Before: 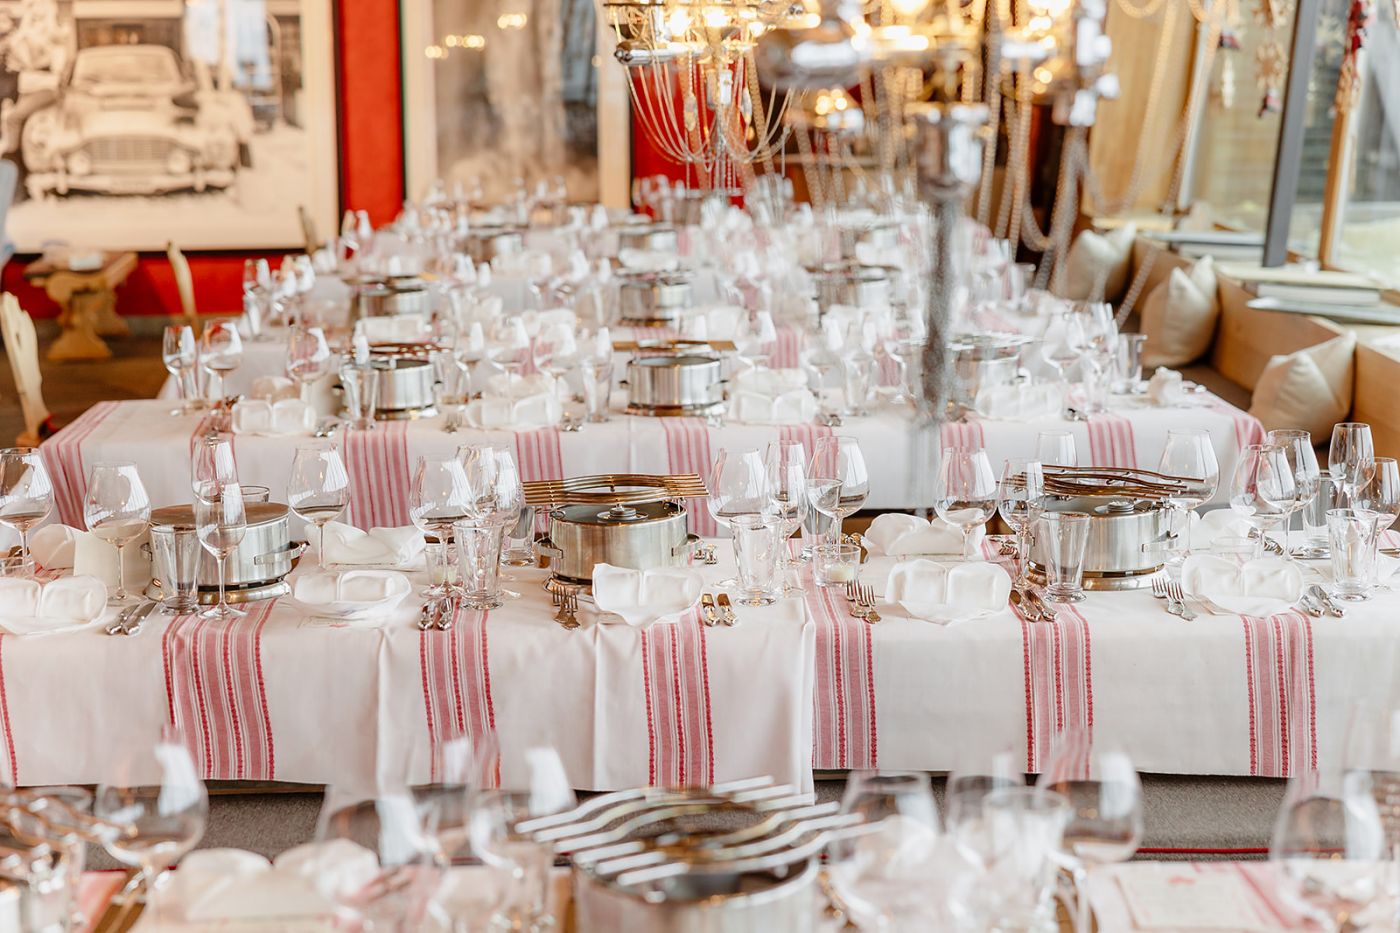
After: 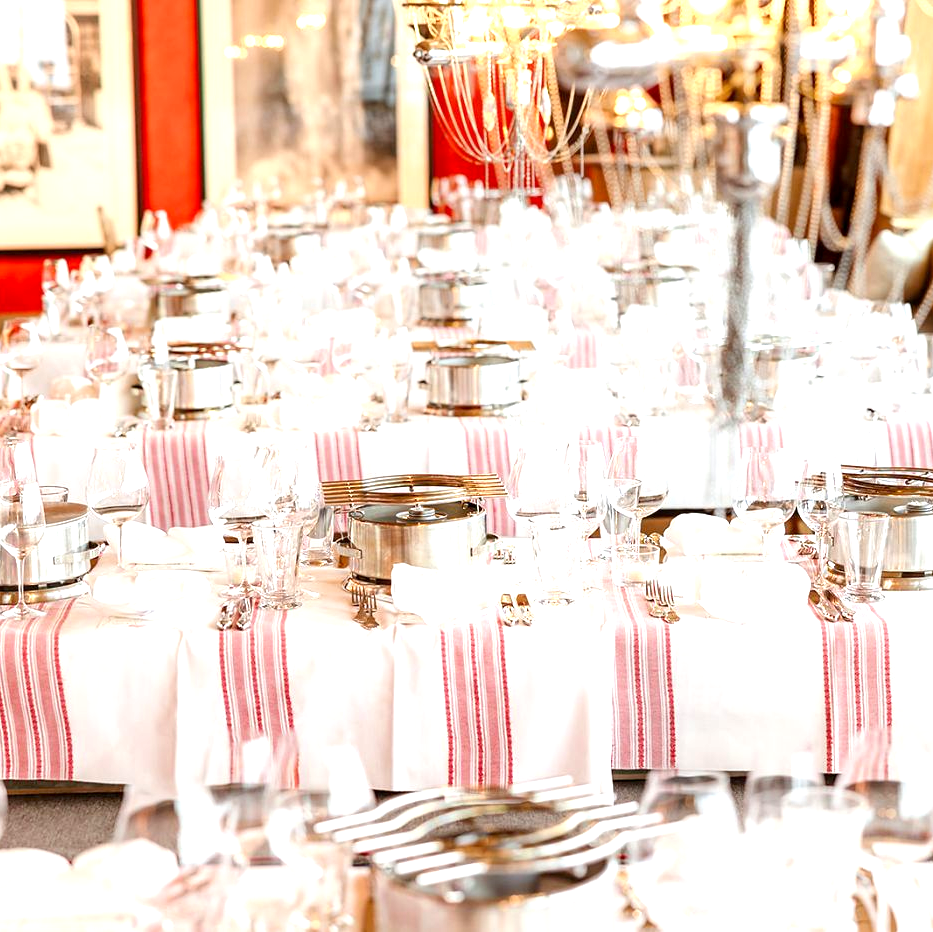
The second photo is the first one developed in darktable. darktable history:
exposure: black level correction 0.001, exposure 1 EV, compensate highlight preservation false
crop and rotate: left 14.436%, right 18.898%
